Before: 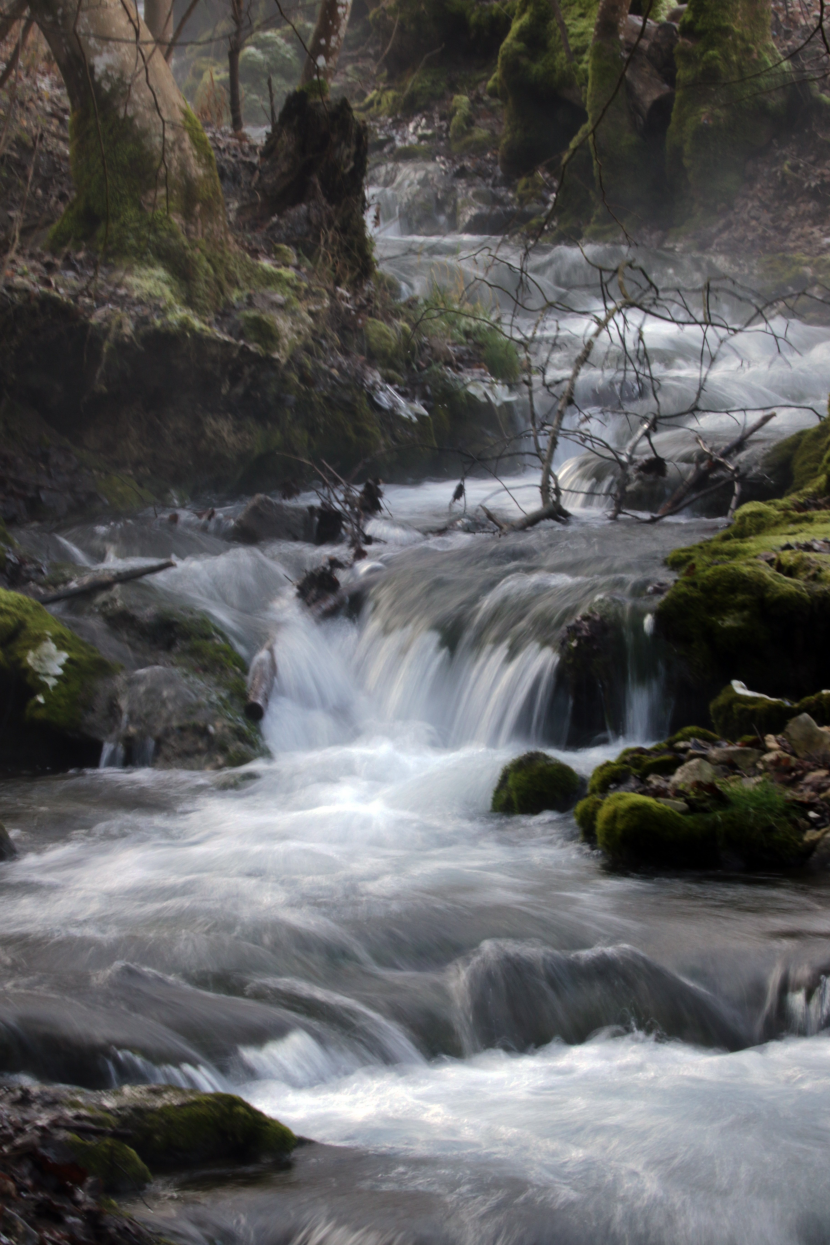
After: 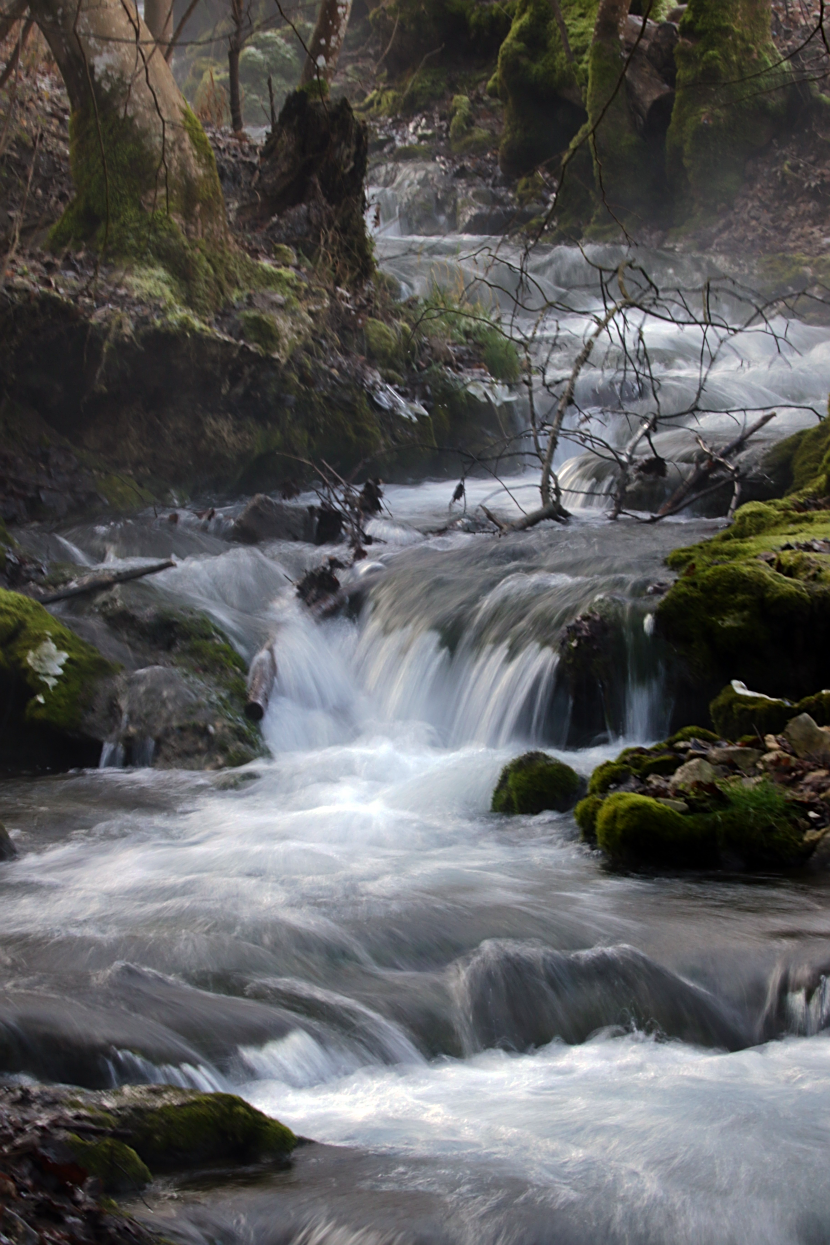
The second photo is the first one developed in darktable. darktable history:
sharpen: on, module defaults
contrast brightness saturation: contrast 0.04, saturation 0.16
